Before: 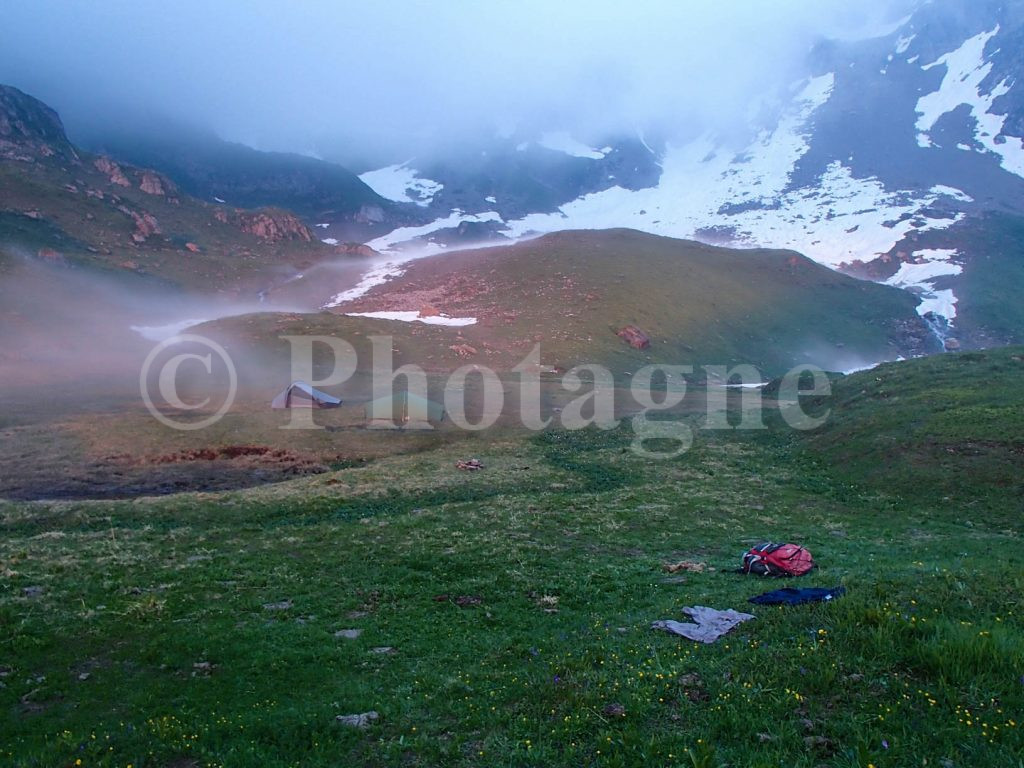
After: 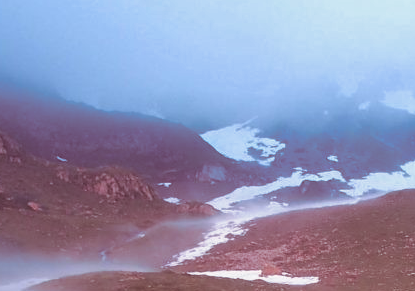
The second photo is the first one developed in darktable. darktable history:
crop: left 15.452%, top 5.459%, right 43.956%, bottom 56.62%
split-toning: on, module defaults
